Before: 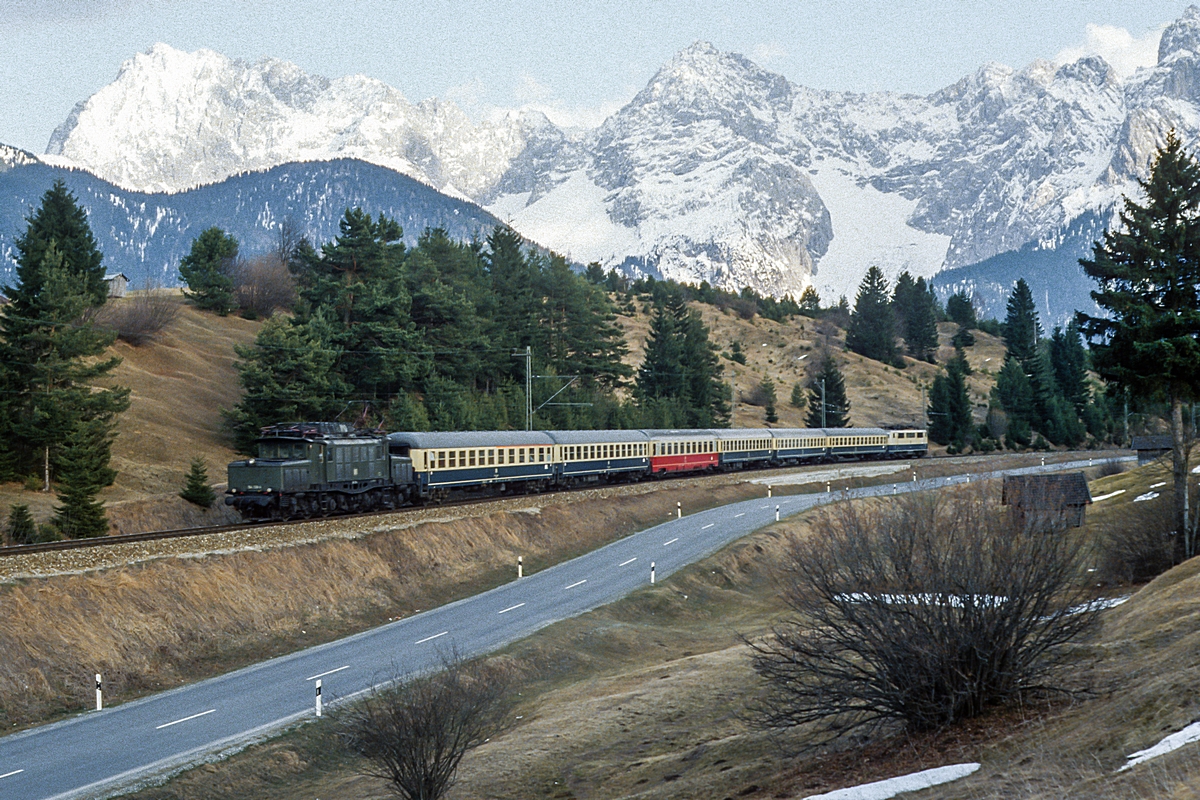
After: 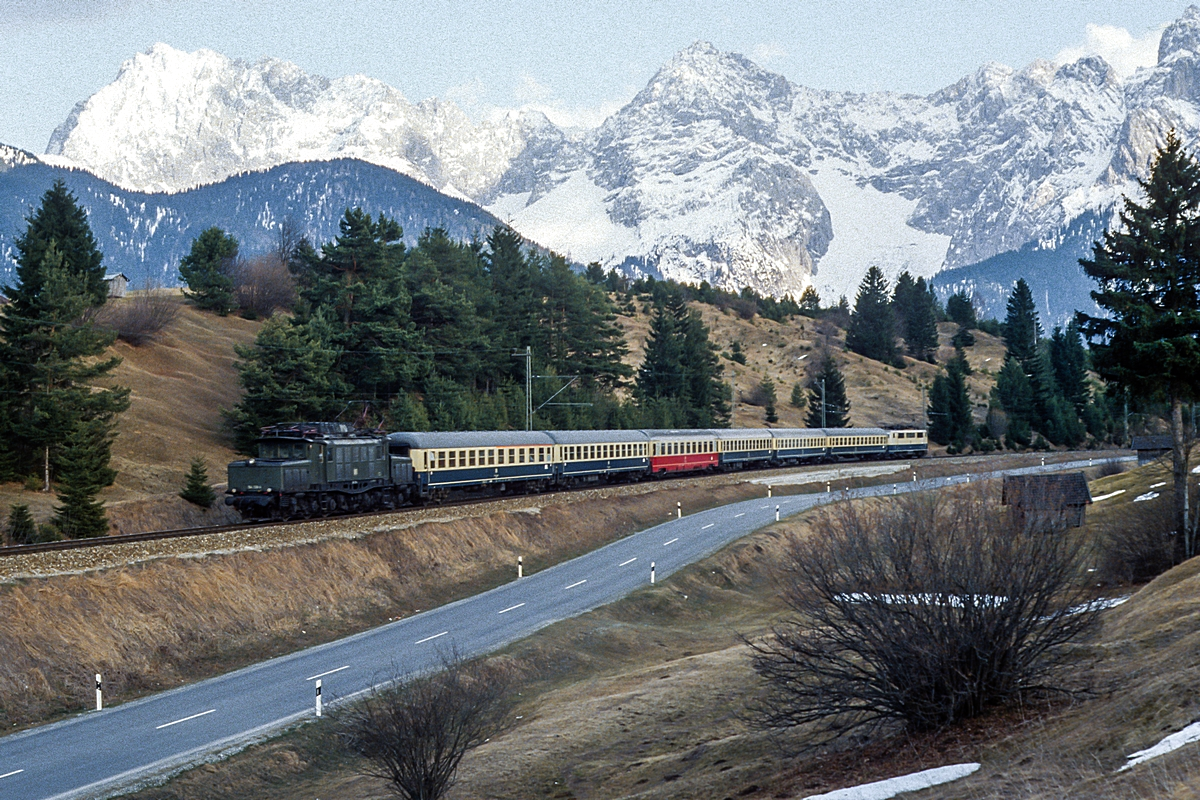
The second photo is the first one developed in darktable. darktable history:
color balance: gamma [0.9, 0.988, 0.975, 1.025], gain [1.05, 1, 1, 1]
